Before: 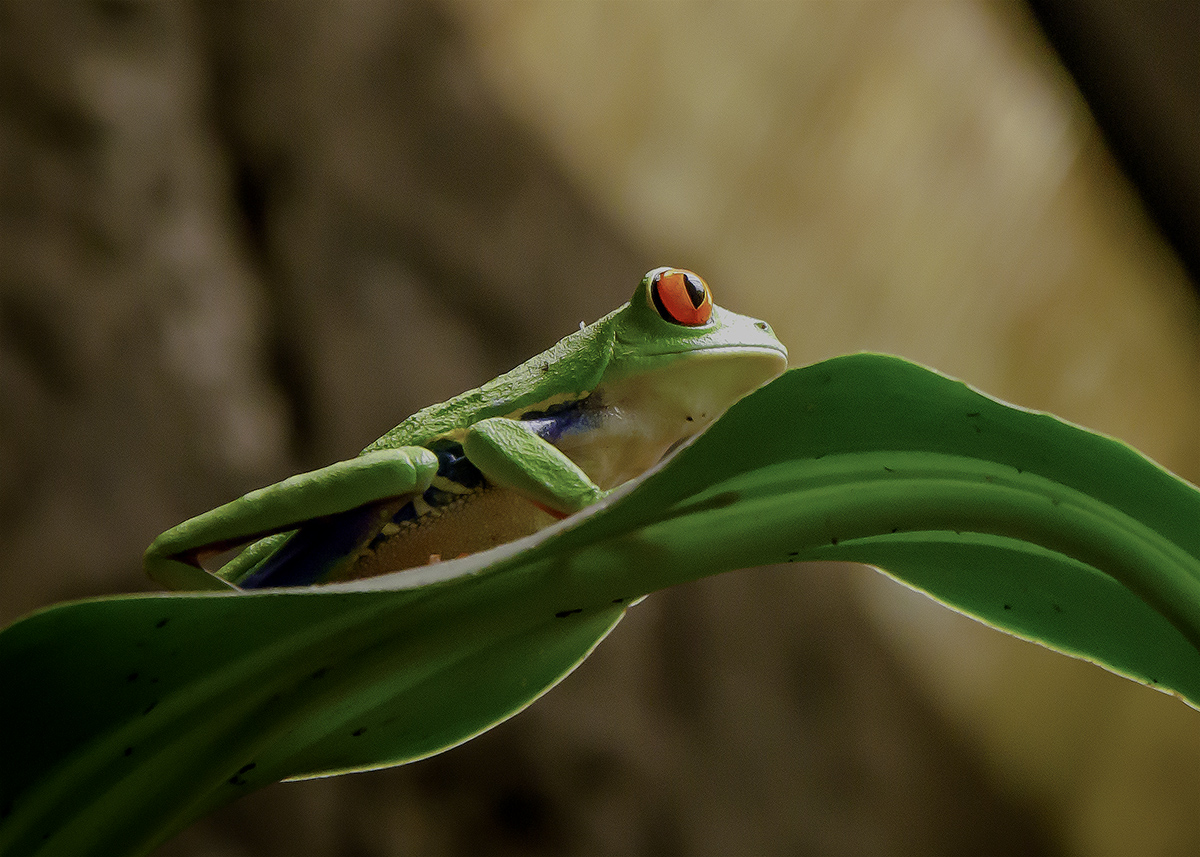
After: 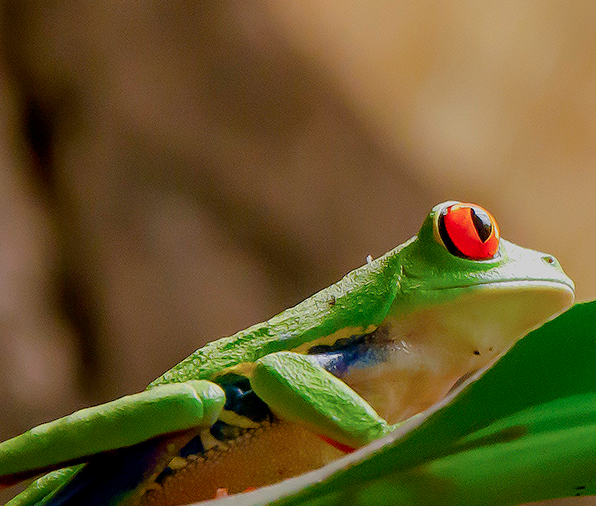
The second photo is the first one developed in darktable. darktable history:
crop: left 17.768%, top 7.719%, right 32.533%, bottom 32.098%
